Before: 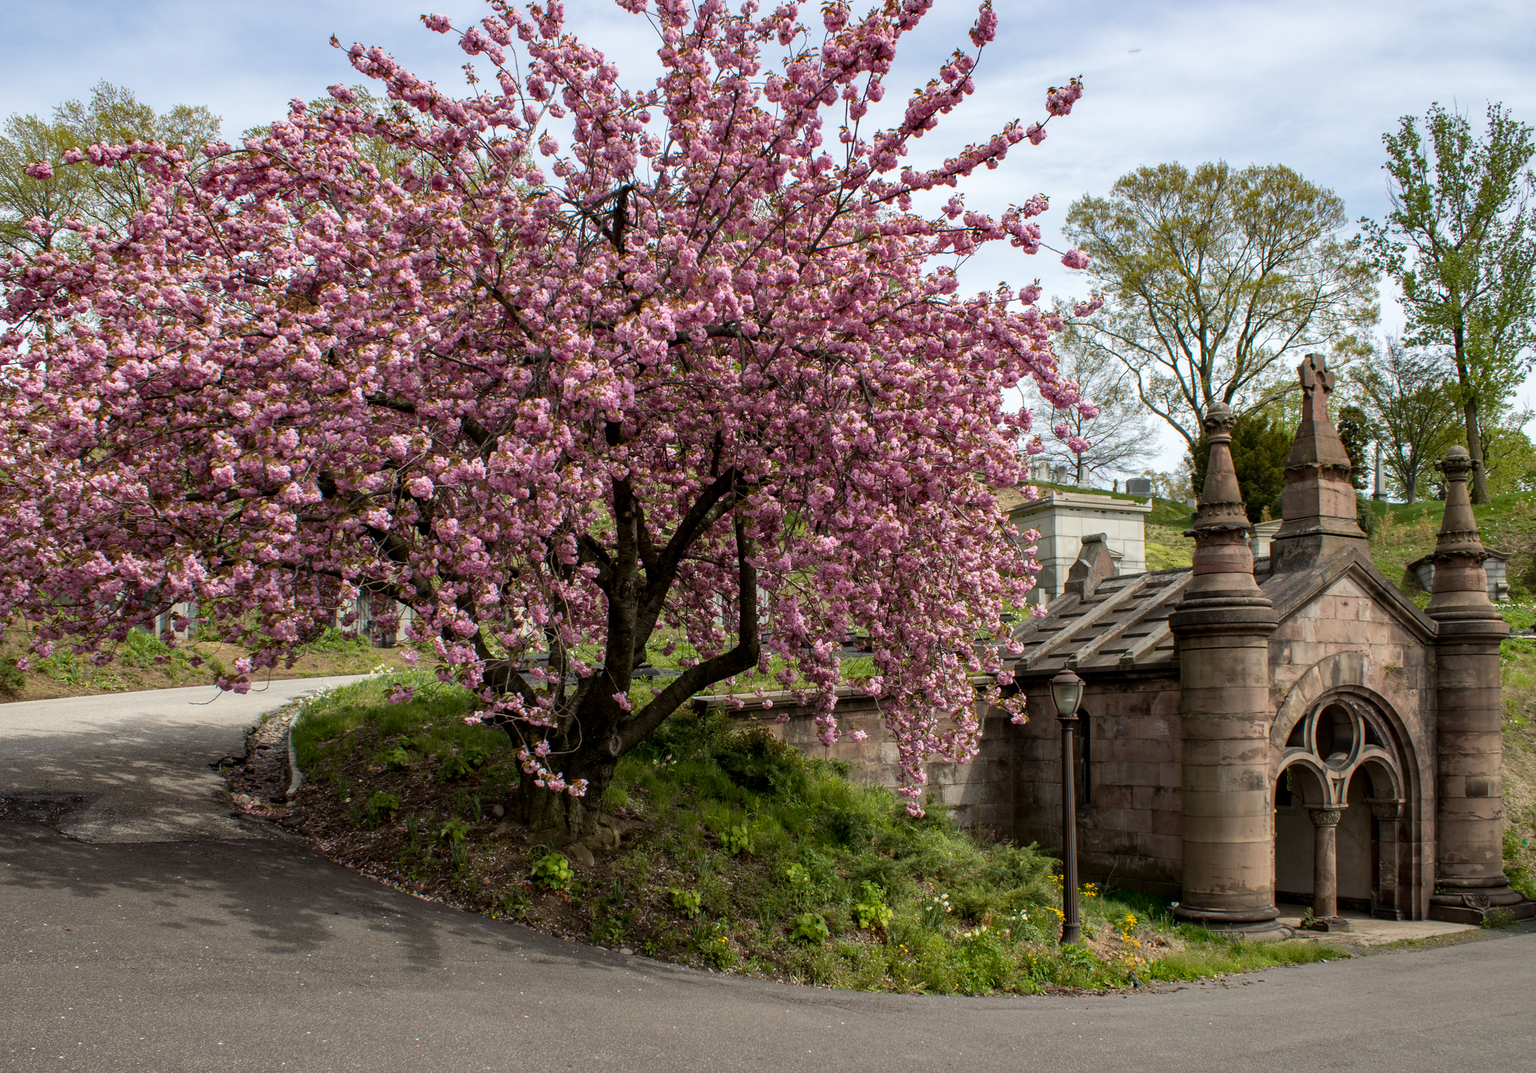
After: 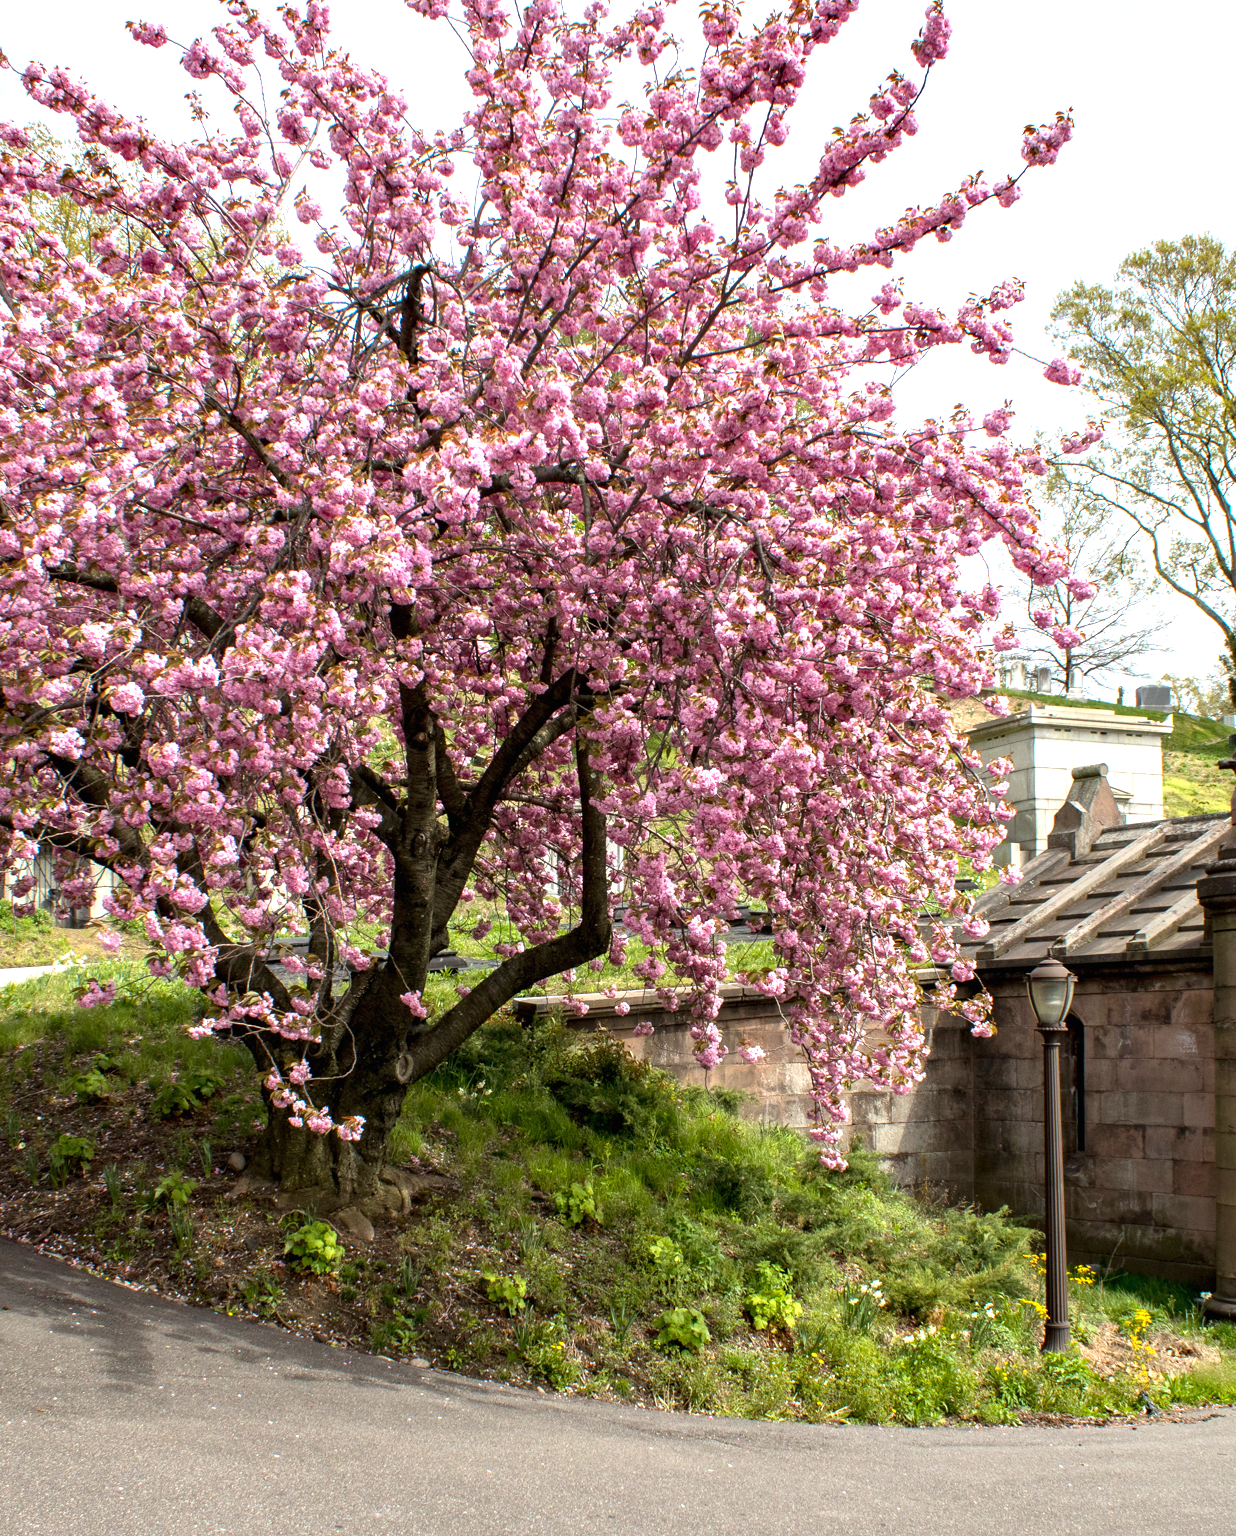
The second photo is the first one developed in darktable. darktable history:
crop: left 21.682%, right 22.129%, bottom 0.001%
exposure: black level correction 0, exposure 1.099 EV, compensate highlight preservation false
